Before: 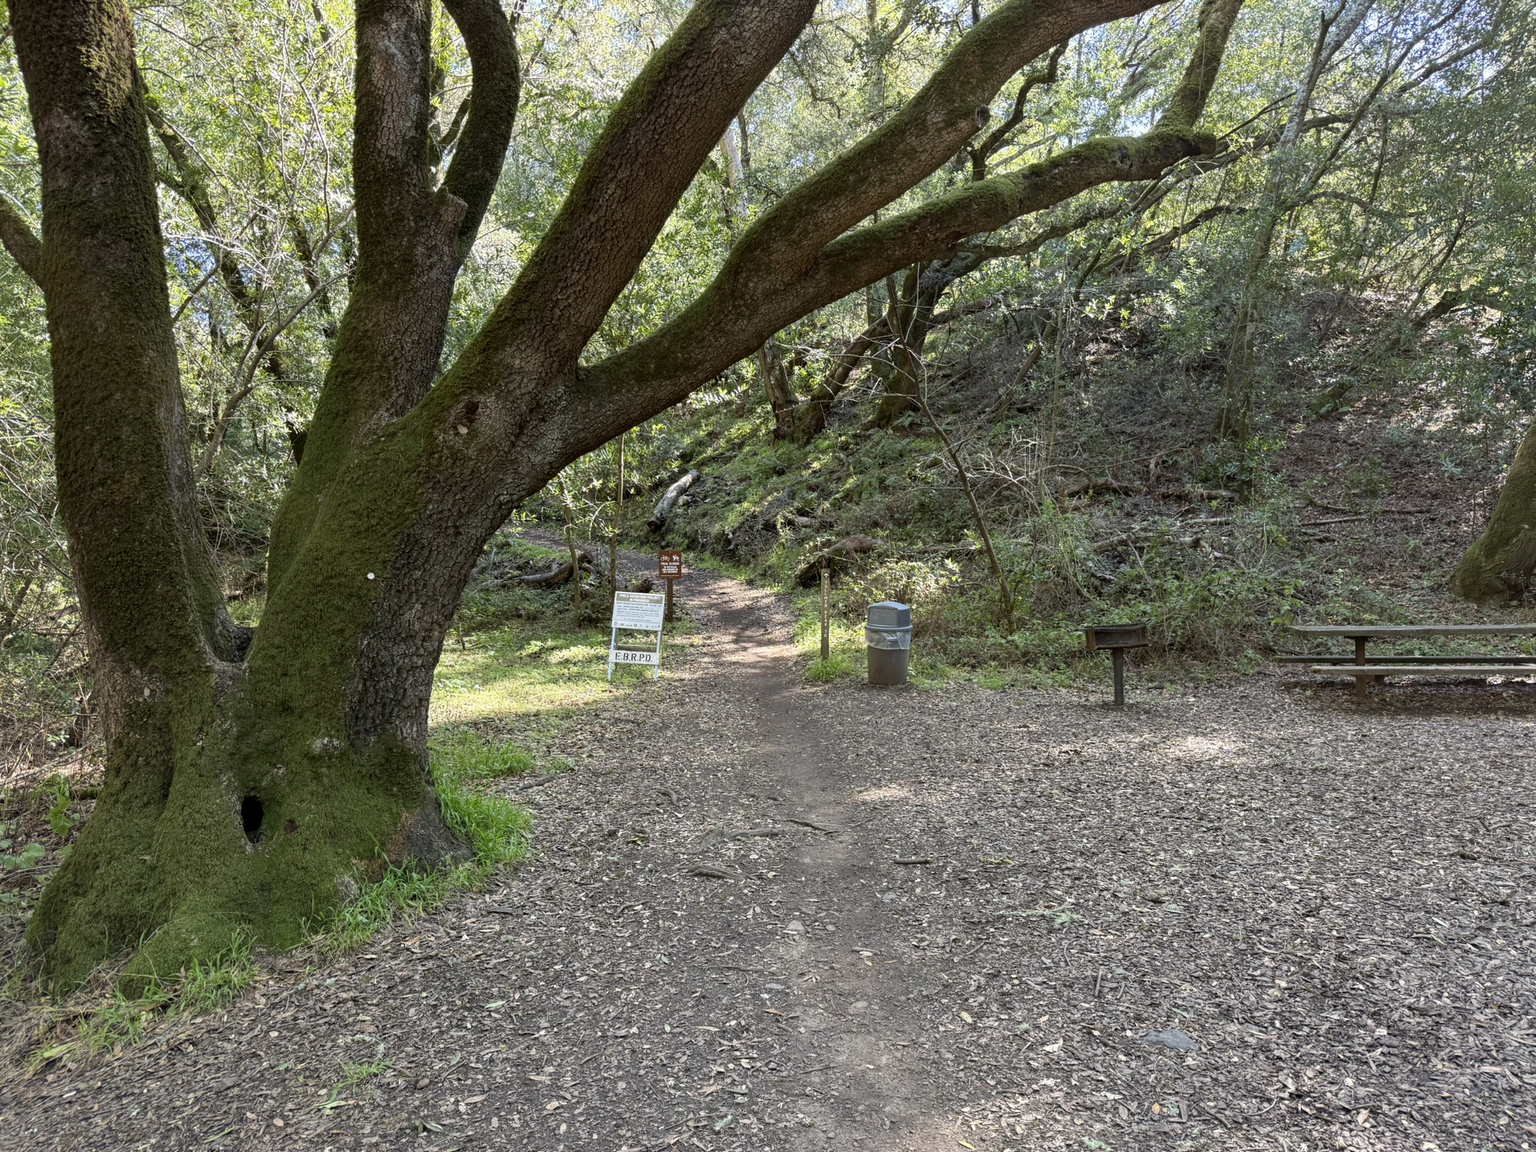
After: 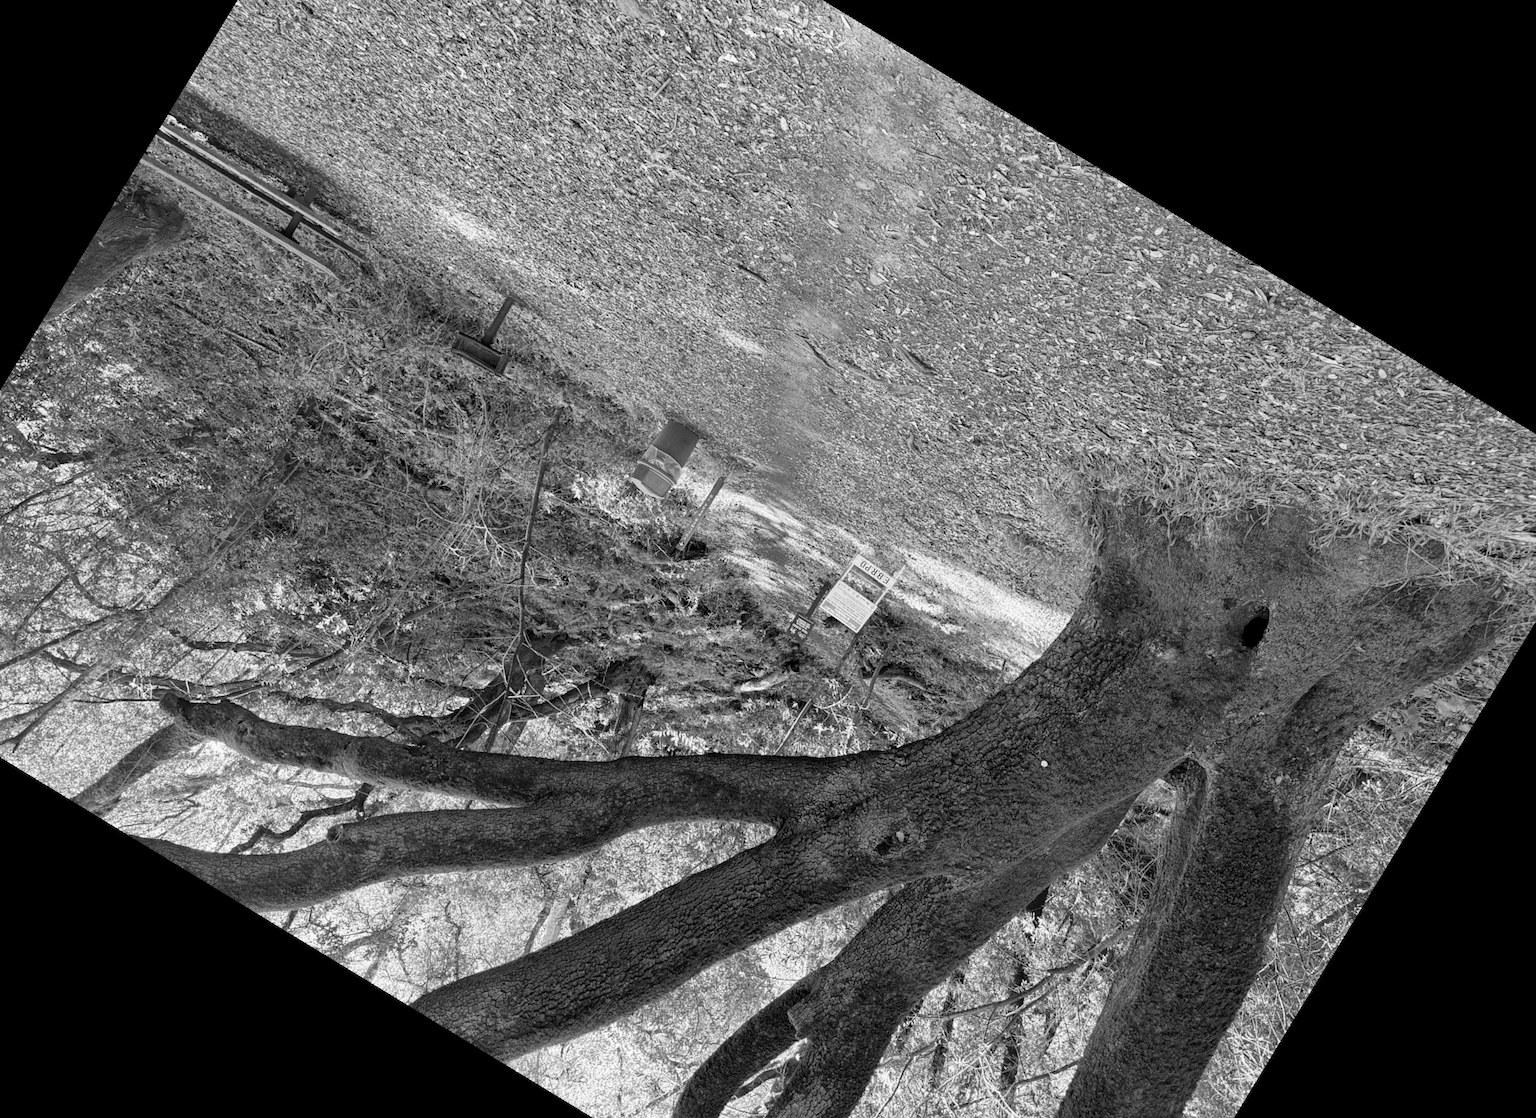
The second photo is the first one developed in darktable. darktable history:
rotate and perspective: automatic cropping off
monochrome: size 3.1
global tonemap: drago (1, 100), detail 1
crop and rotate: angle 148.68°, left 9.111%, top 15.603%, right 4.588%, bottom 17.041%
